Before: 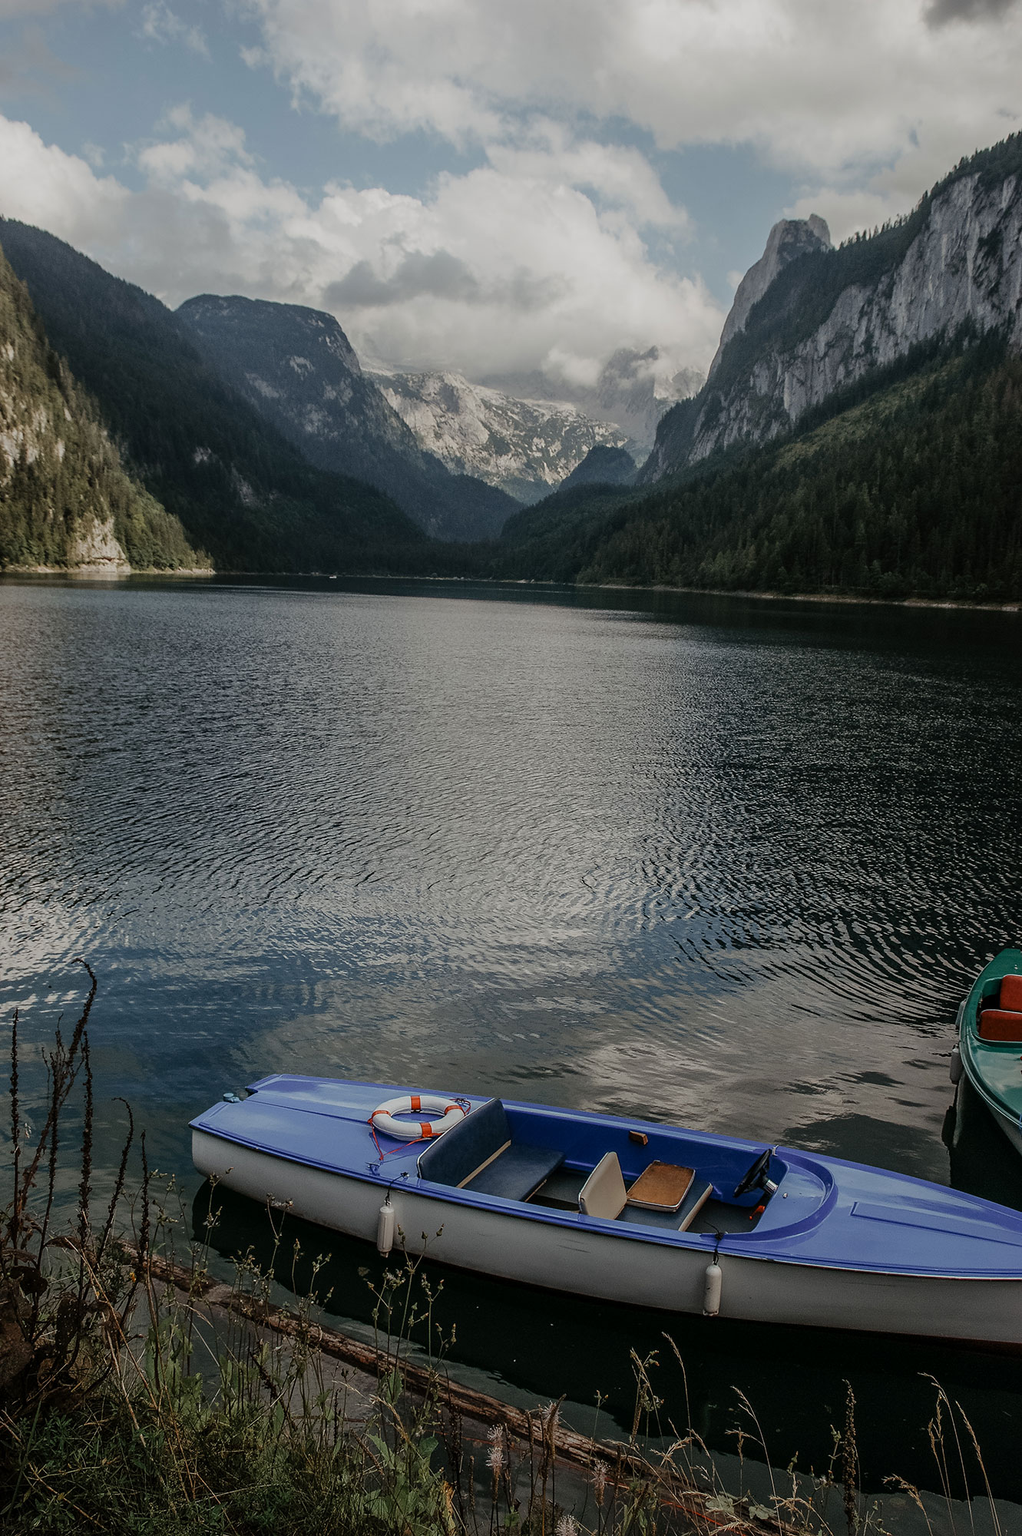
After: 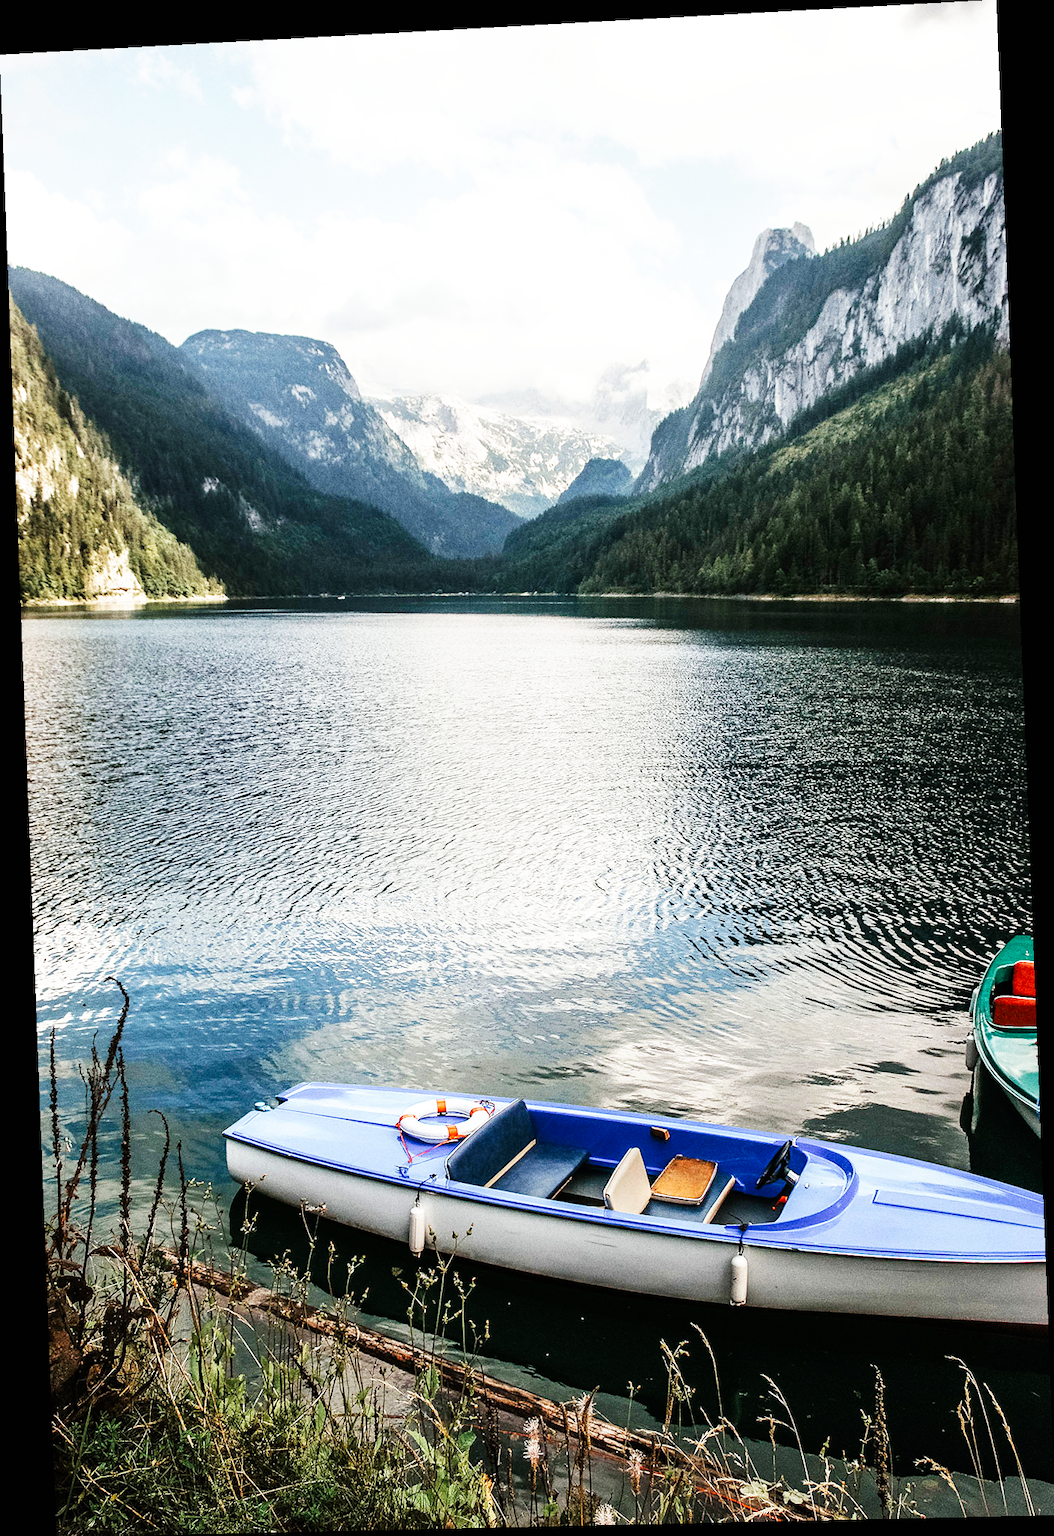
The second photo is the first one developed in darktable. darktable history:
grain: on, module defaults
exposure: exposure 0.999 EV, compensate highlight preservation false
base curve: curves: ch0 [(0, 0) (0.007, 0.004) (0.027, 0.03) (0.046, 0.07) (0.207, 0.54) (0.442, 0.872) (0.673, 0.972) (1, 1)], preserve colors none
rotate and perspective: rotation -2.22°, lens shift (horizontal) -0.022, automatic cropping off
